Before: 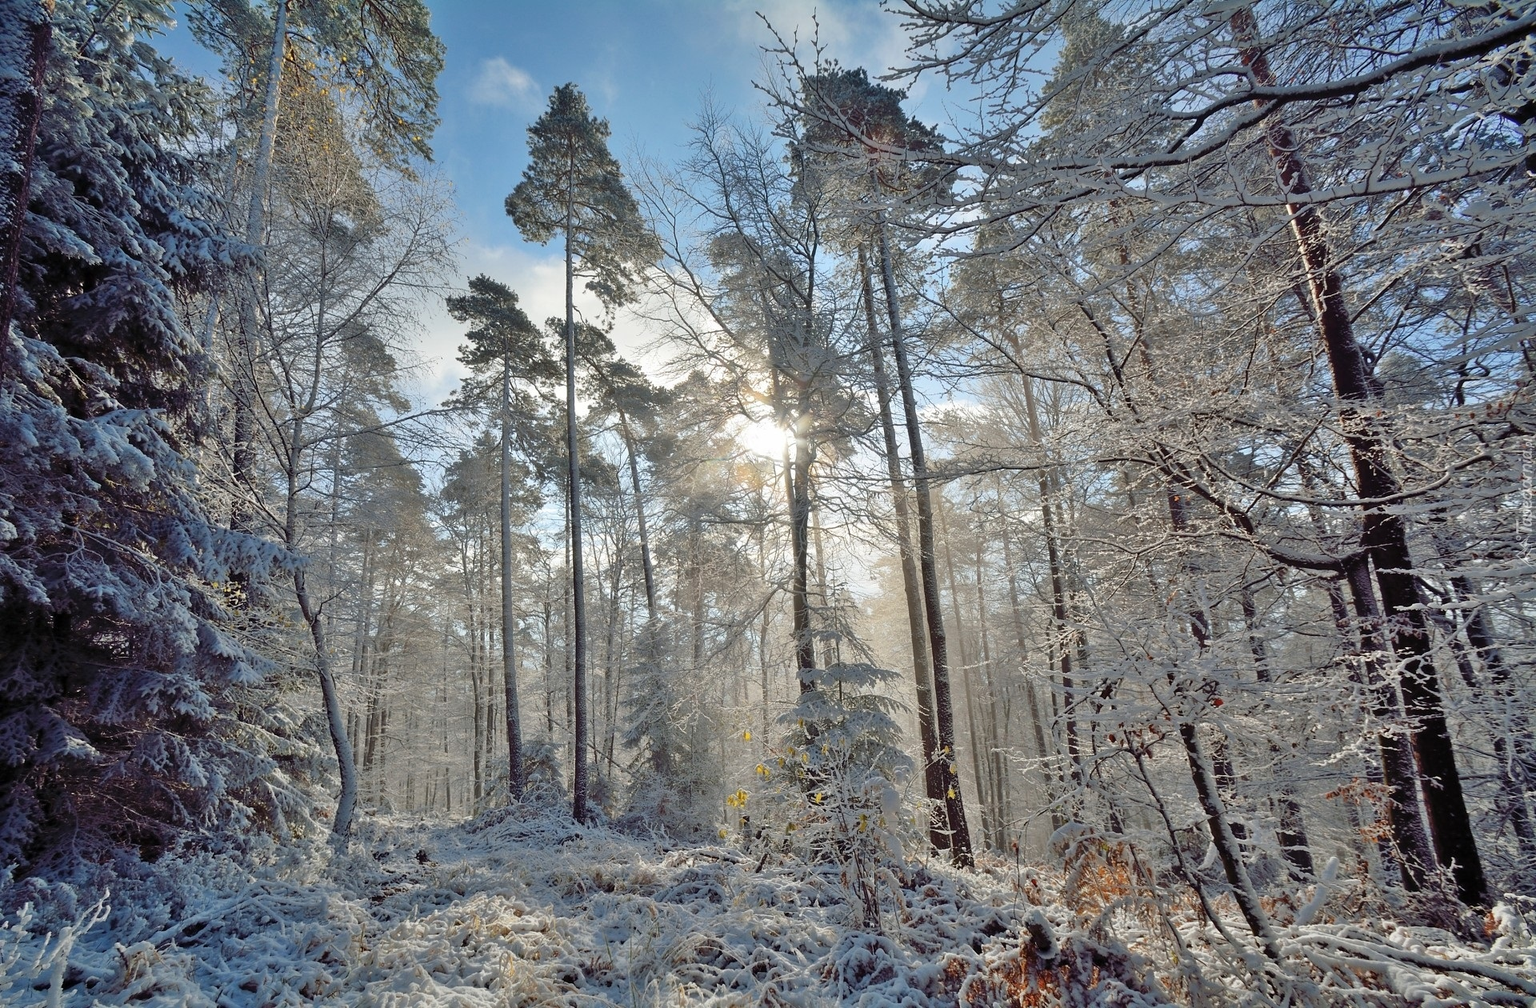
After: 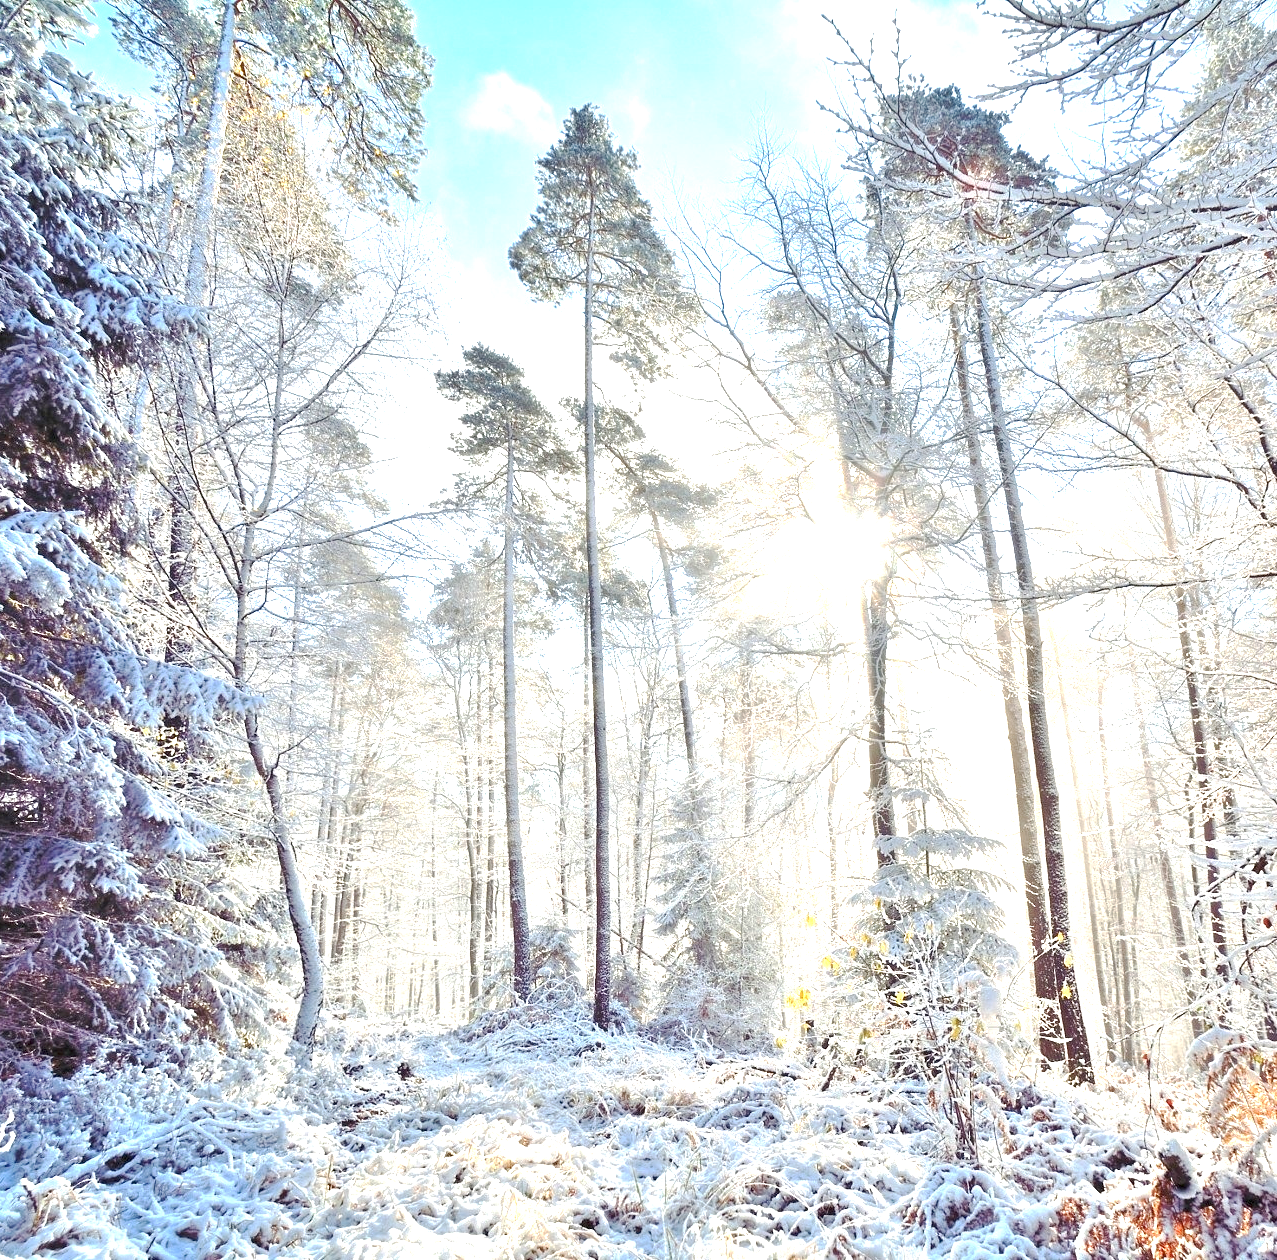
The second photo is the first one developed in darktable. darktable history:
crop and rotate: left 6.409%, right 27.068%
base curve: curves: ch0 [(0, 0) (0.262, 0.32) (0.722, 0.705) (1, 1)], preserve colors none
exposure: exposure 2.04 EV, compensate highlight preservation false
local contrast: highlights 105%, shadows 98%, detail 120%, midtone range 0.2
